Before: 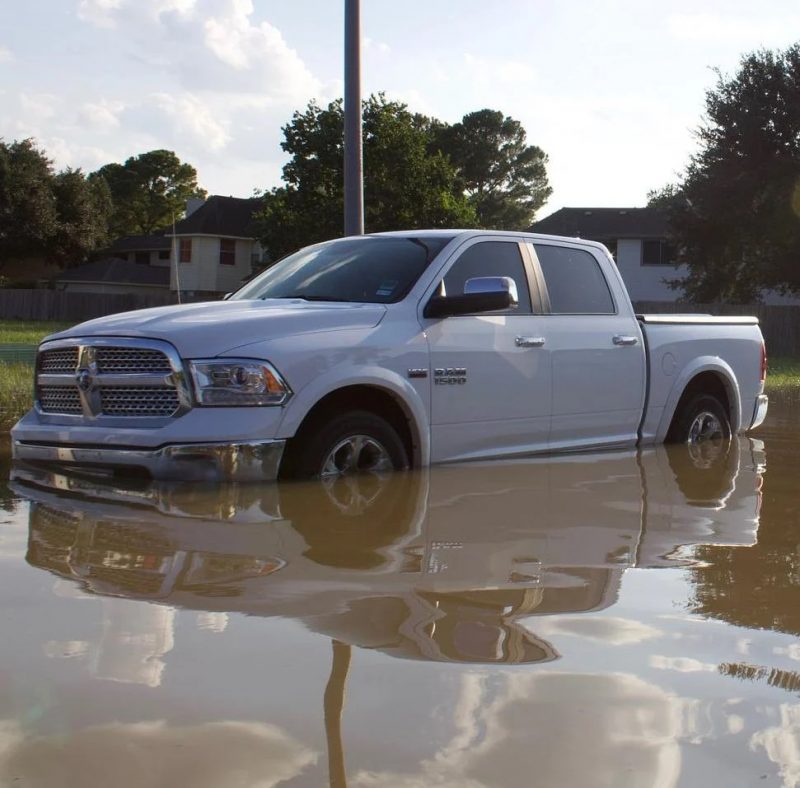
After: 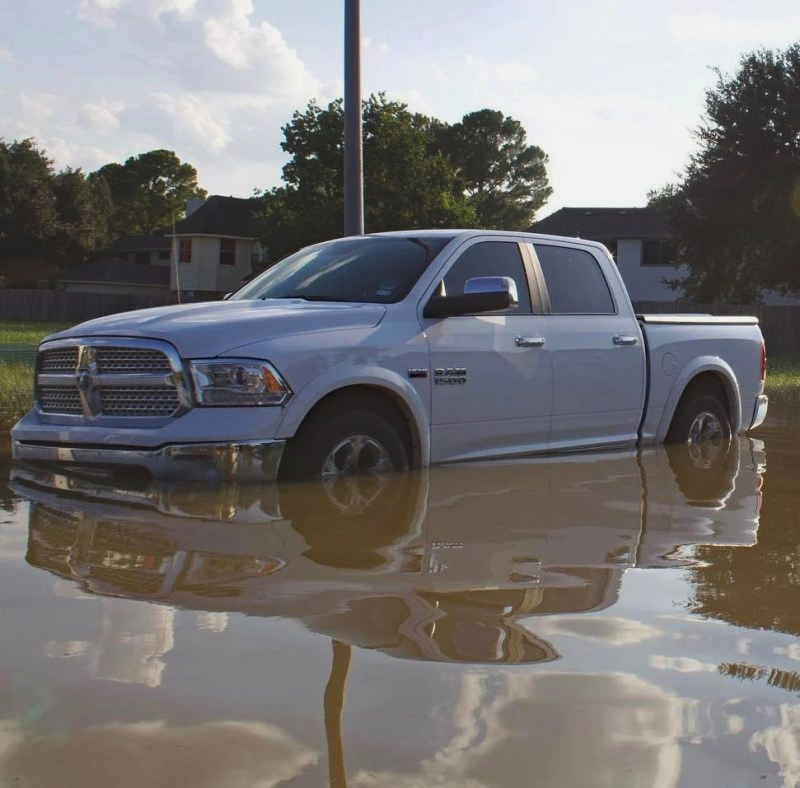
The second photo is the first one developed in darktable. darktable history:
exposure: black level correction -0.014, exposure -0.193 EV, compensate highlight preservation false
haze removal: strength 0.29, distance 0.25, compatibility mode true, adaptive false
